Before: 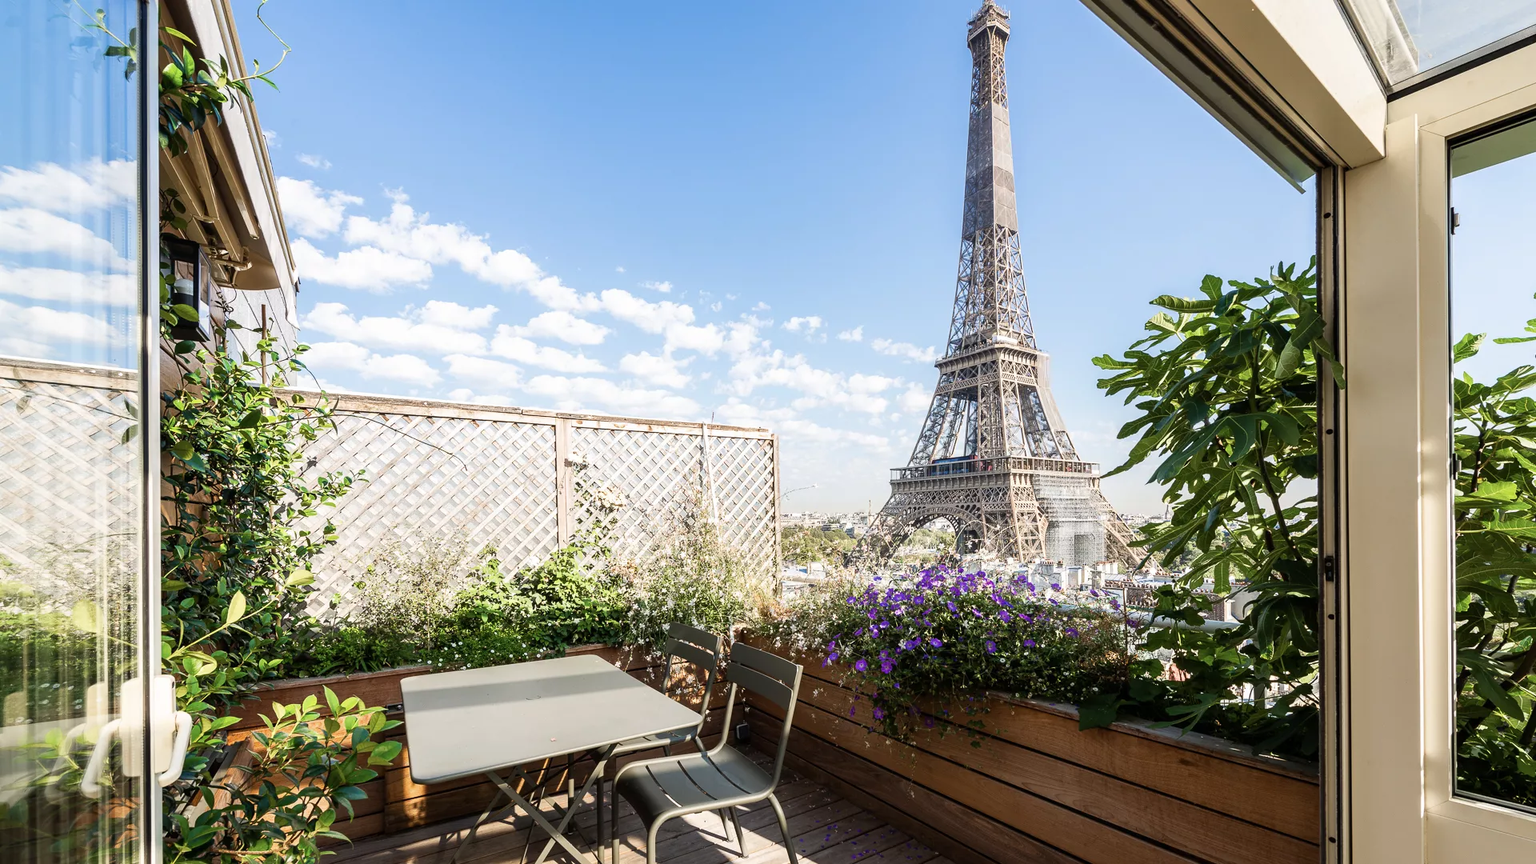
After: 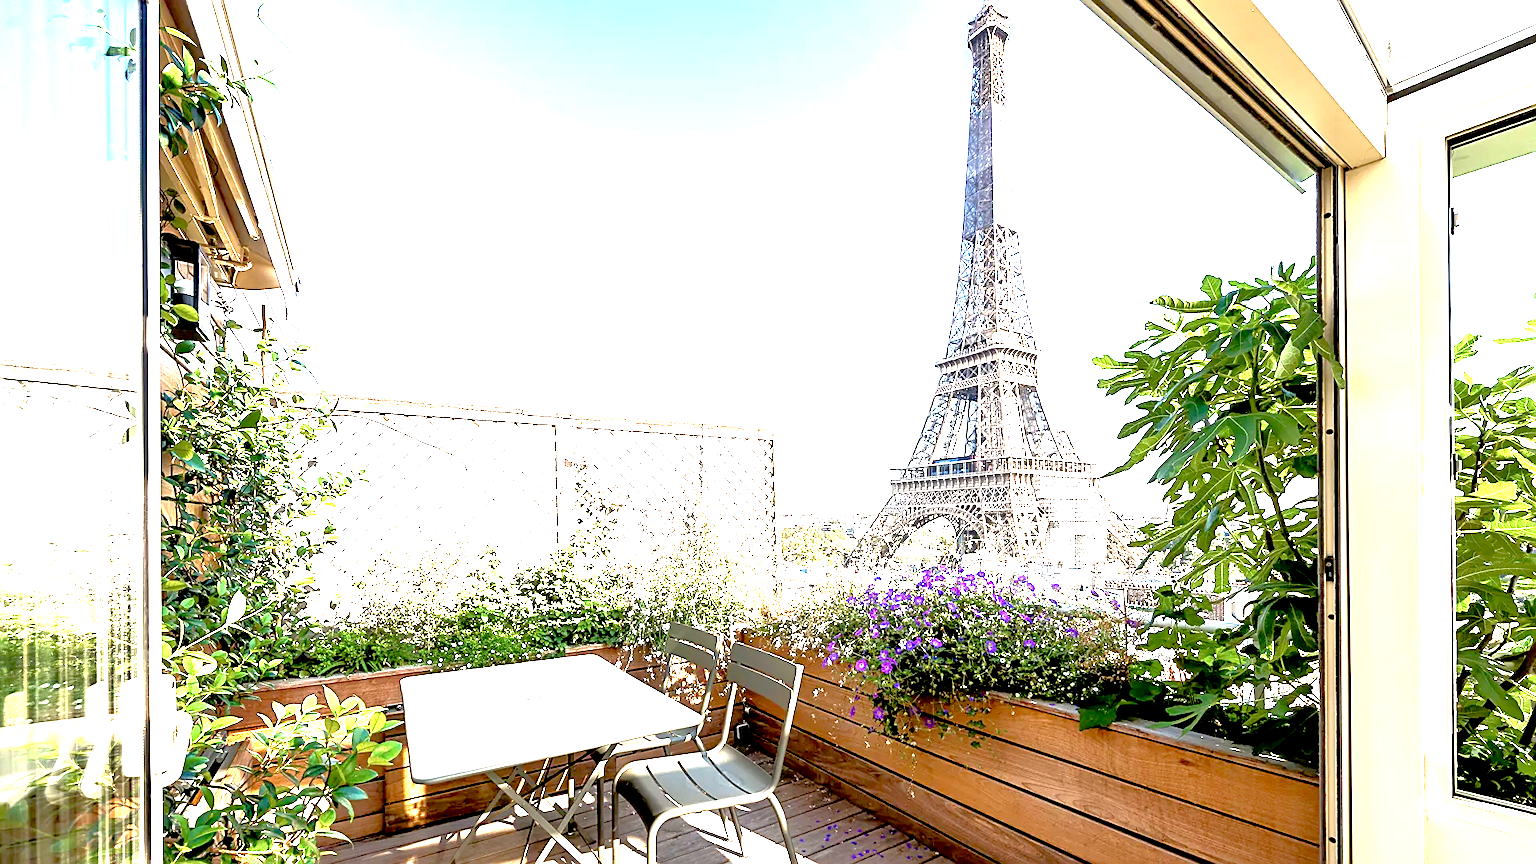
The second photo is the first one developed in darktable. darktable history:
tone equalizer: -7 EV 0.159 EV, -6 EV 0.637 EV, -5 EV 1.17 EV, -4 EV 1.33 EV, -3 EV 1.14 EV, -2 EV 0.6 EV, -1 EV 0.148 EV
exposure: black level correction 0.005, exposure 2.078 EV, compensate highlight preservation false
sharpen: on, module defaults
